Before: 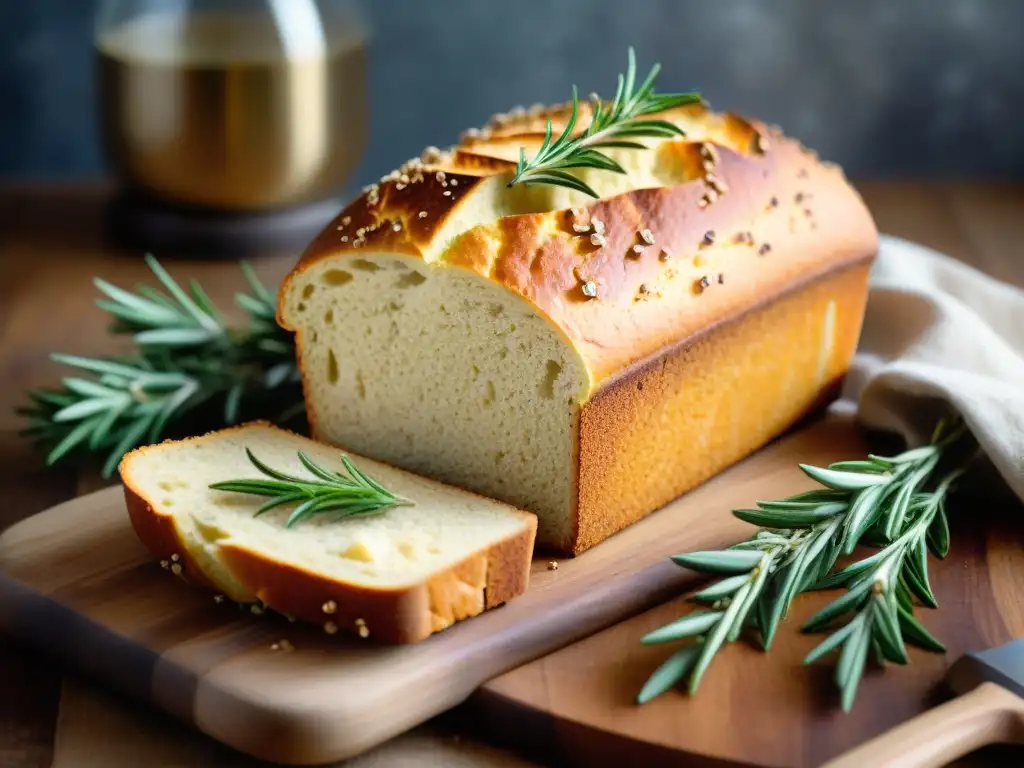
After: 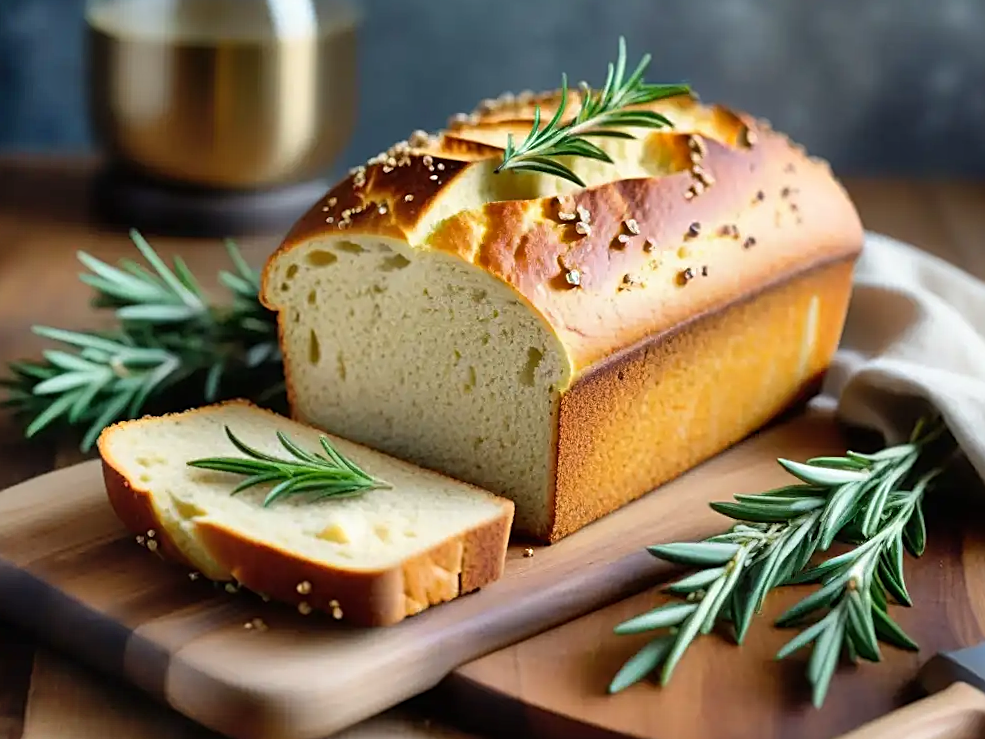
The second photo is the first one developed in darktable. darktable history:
sharpen: on, module defaults
crop and rotate: angle -1.69°
shadows and highlights: shadows 60, highlights -60.23, soften with gaussian
